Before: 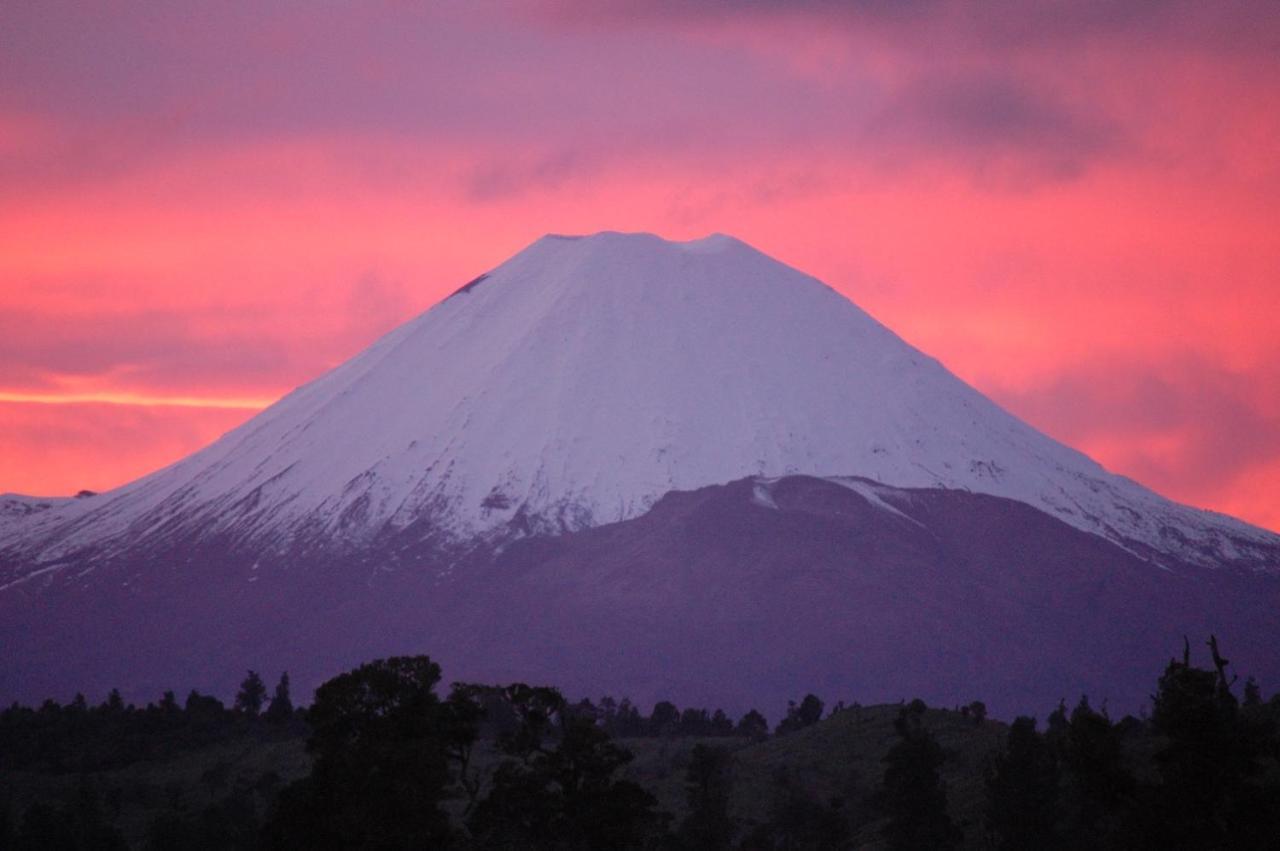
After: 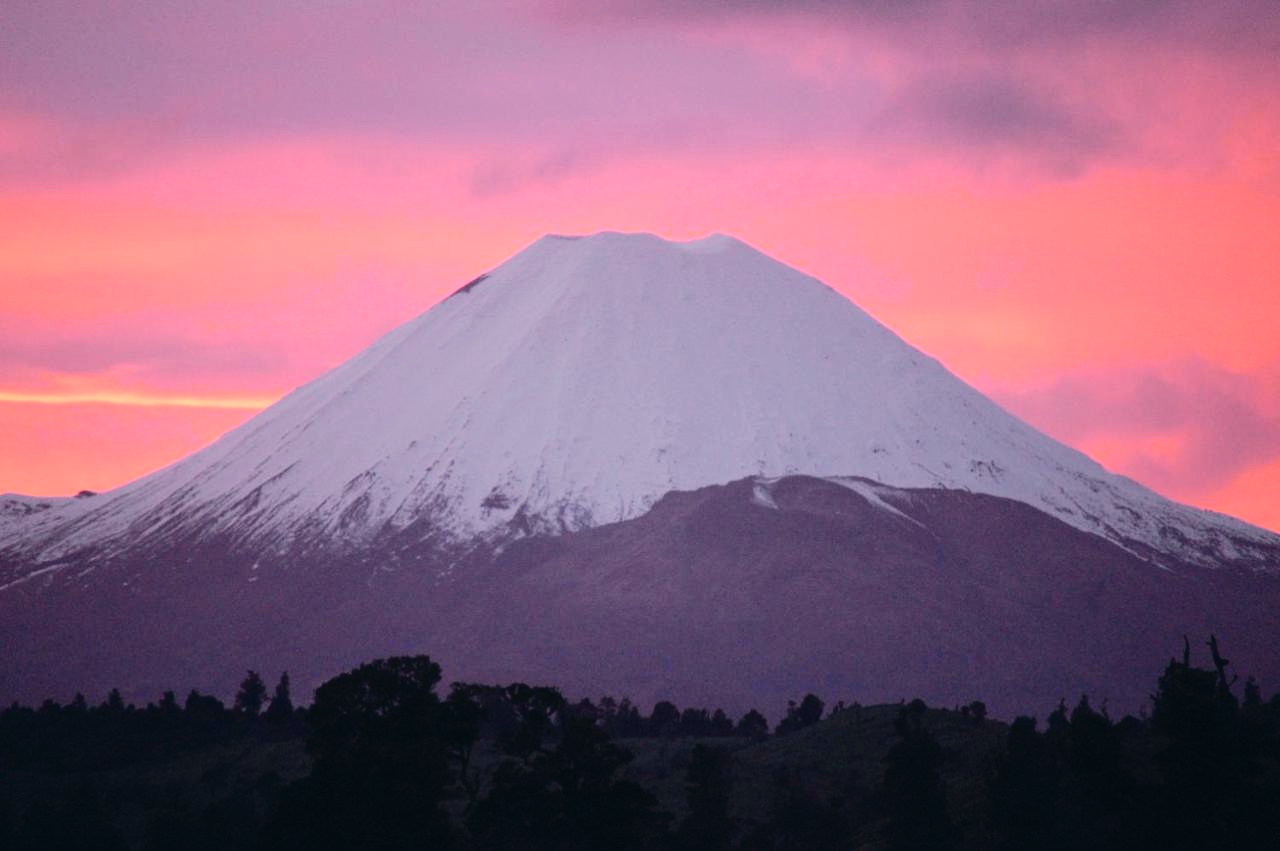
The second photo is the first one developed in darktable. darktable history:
tone curve: curves: ch0 [(0, 0.023) (0.087, 0.065) (0.184, 0.168) (0.45, 0.54) (0.57, 0.683) (0.722, 0.825) (0.877, 0.948) (1, 1)]; ch1 [(0, 0) (0.388, 0.369) (0.44, 0.44) (0.489, 0.481) (0.534, 0.528) (0.657, 0.655) (1, 1)]; ch2 [(0, 0) (0.353, 0.317) (0.408, 0.427) (0.472, 0.46) (0.5, 0.488) (0.537, 0.518) (0.576, 0.592) (0.625, 0.631) (1, 1)], color space Lab, independent channels, preserve colors none
